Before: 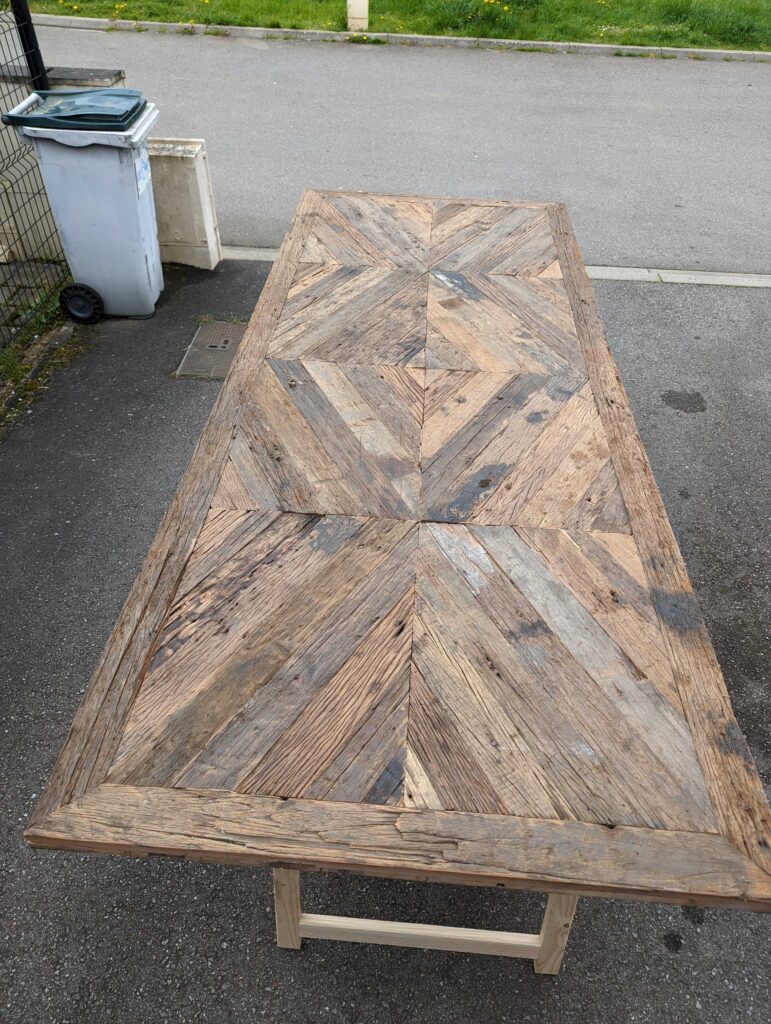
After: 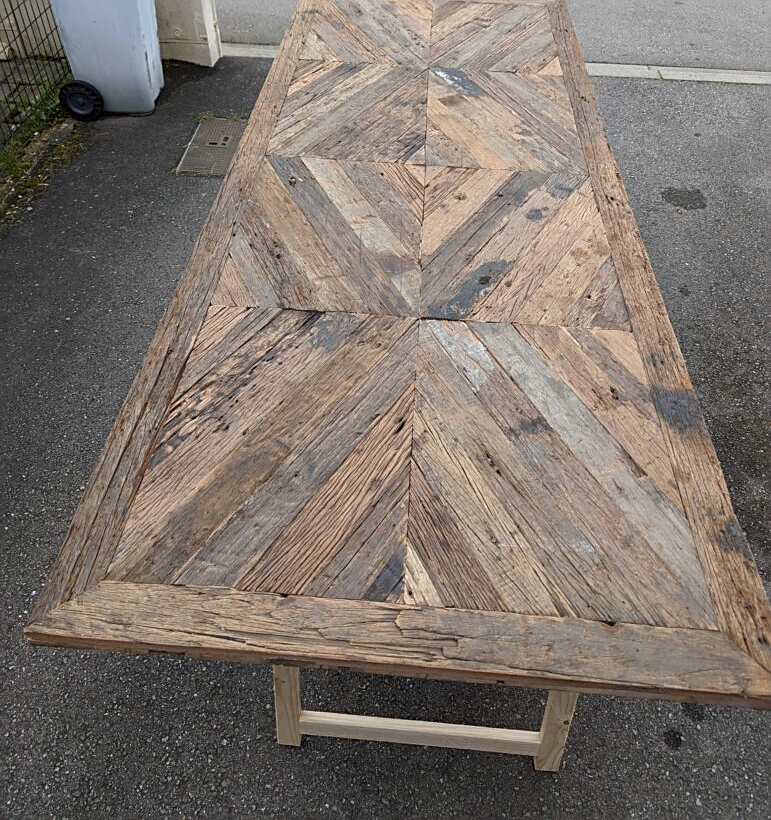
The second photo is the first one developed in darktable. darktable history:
exposure: exposure -0.178 EV, compensate highlight preservation false
crop and rotate: top 19.909%
sharpen: on, module defaults
